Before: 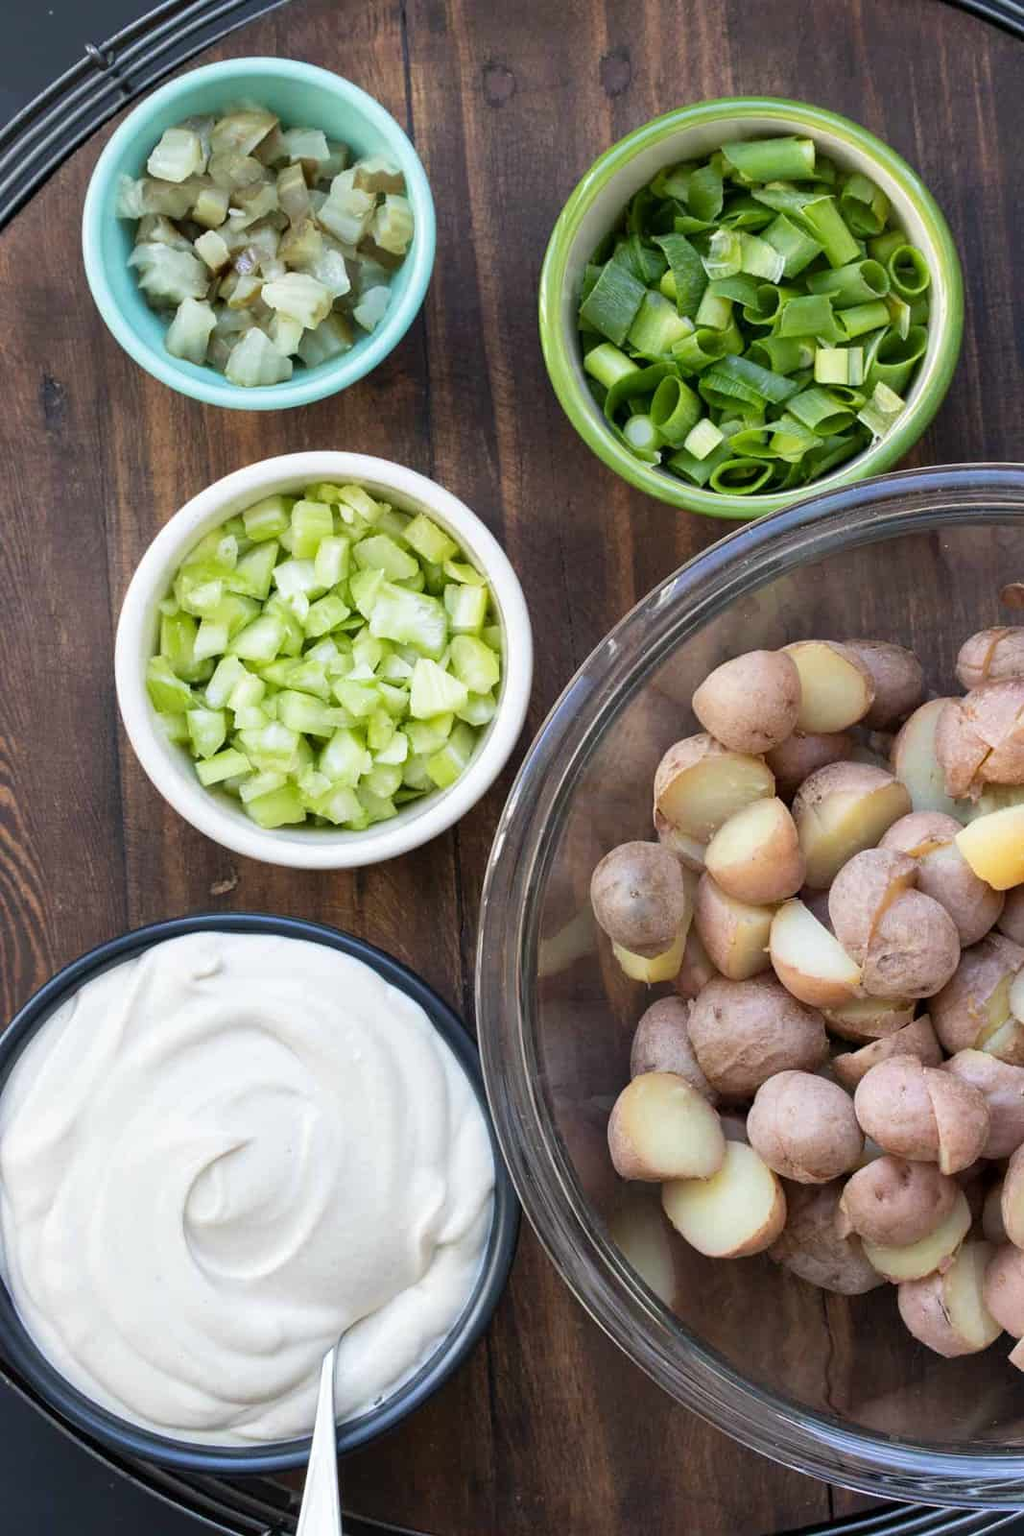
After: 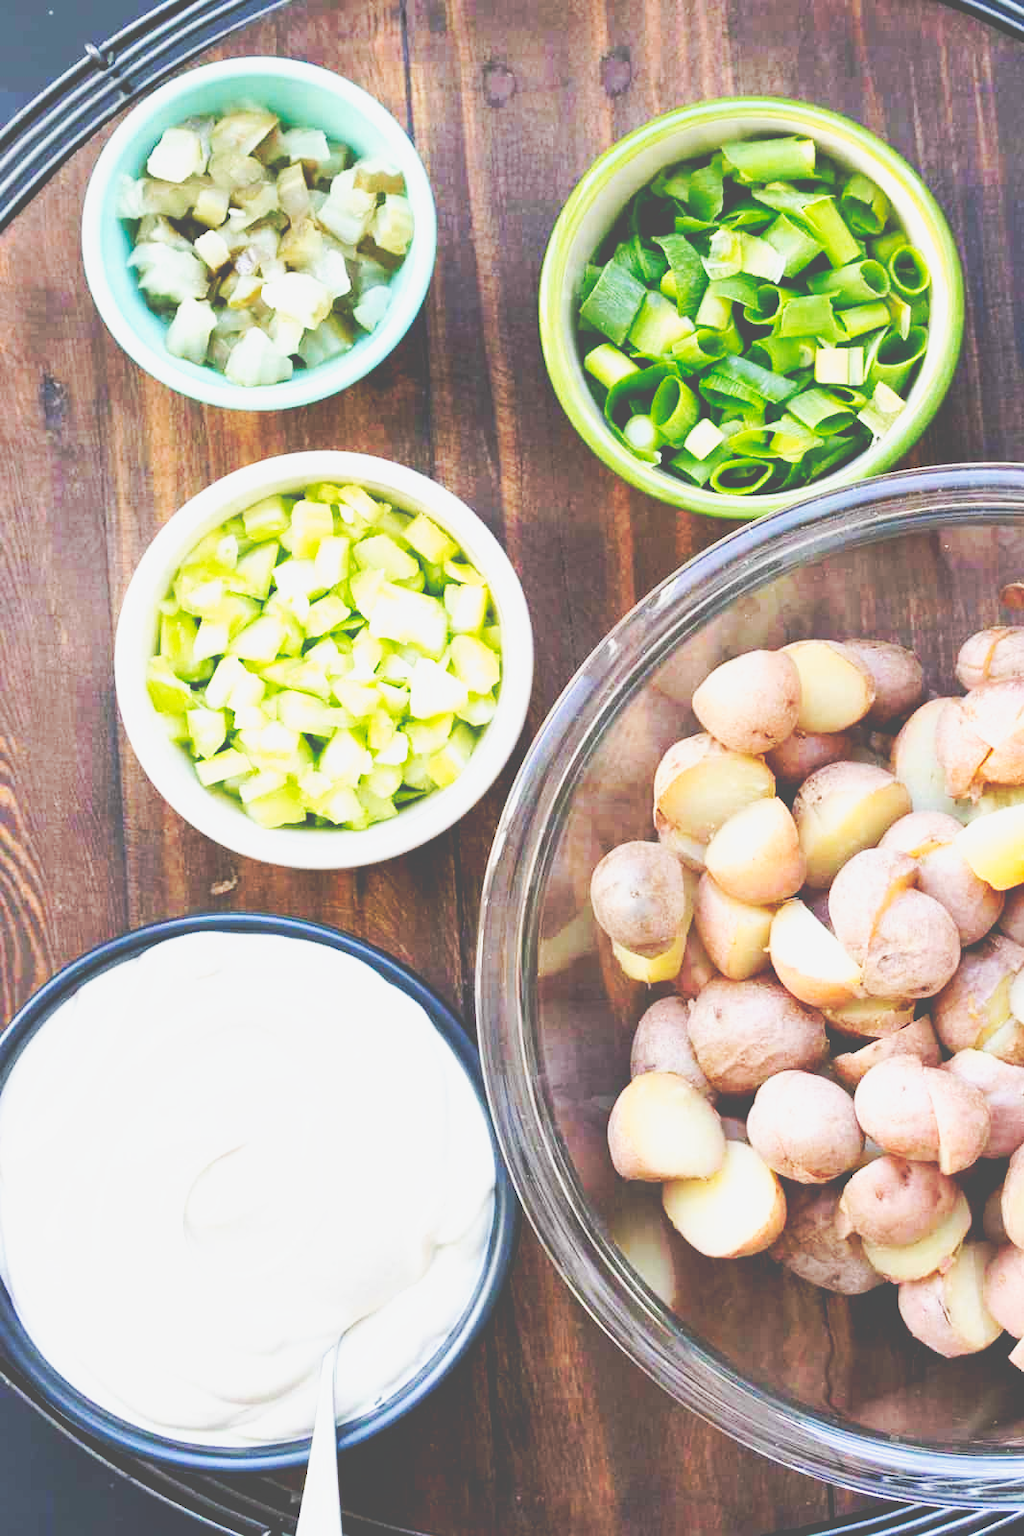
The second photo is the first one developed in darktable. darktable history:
tone curve: curves: ch0 [(0, 0) (0.003, 0.279) (0.011, 0.287) (0.025, 0.295) (0.044, 0.304) (0.069, 0.316) (0.1, 0.319) (0.136, 0.316) (0.177, 0.32) (0.224, 0.359) (0.277, 0.421) (0.335, 0.511) (0.399, 0.639) (0.468, 0.734) (0.543, 0.827) (0.623, 0.89) (0.709, 0.944) (0.801, 0.965) (0.898, 0.968) (1, 1)], preserve colors none
lowpass: radius 0.1, contrast 0.85, saturation 1.1, unbound 0
